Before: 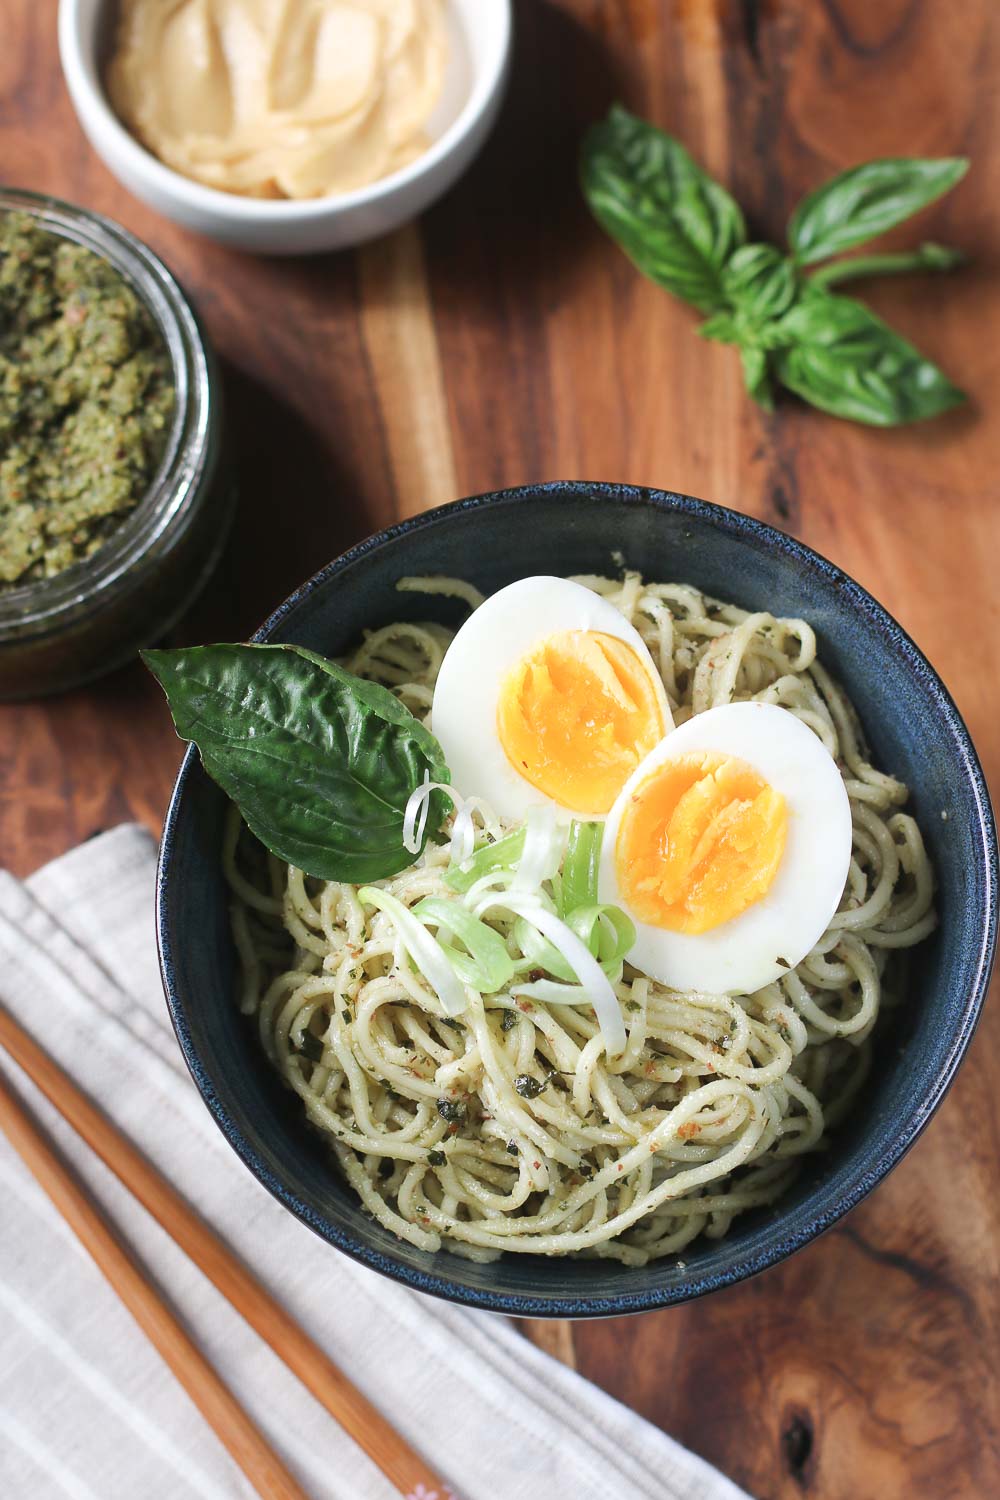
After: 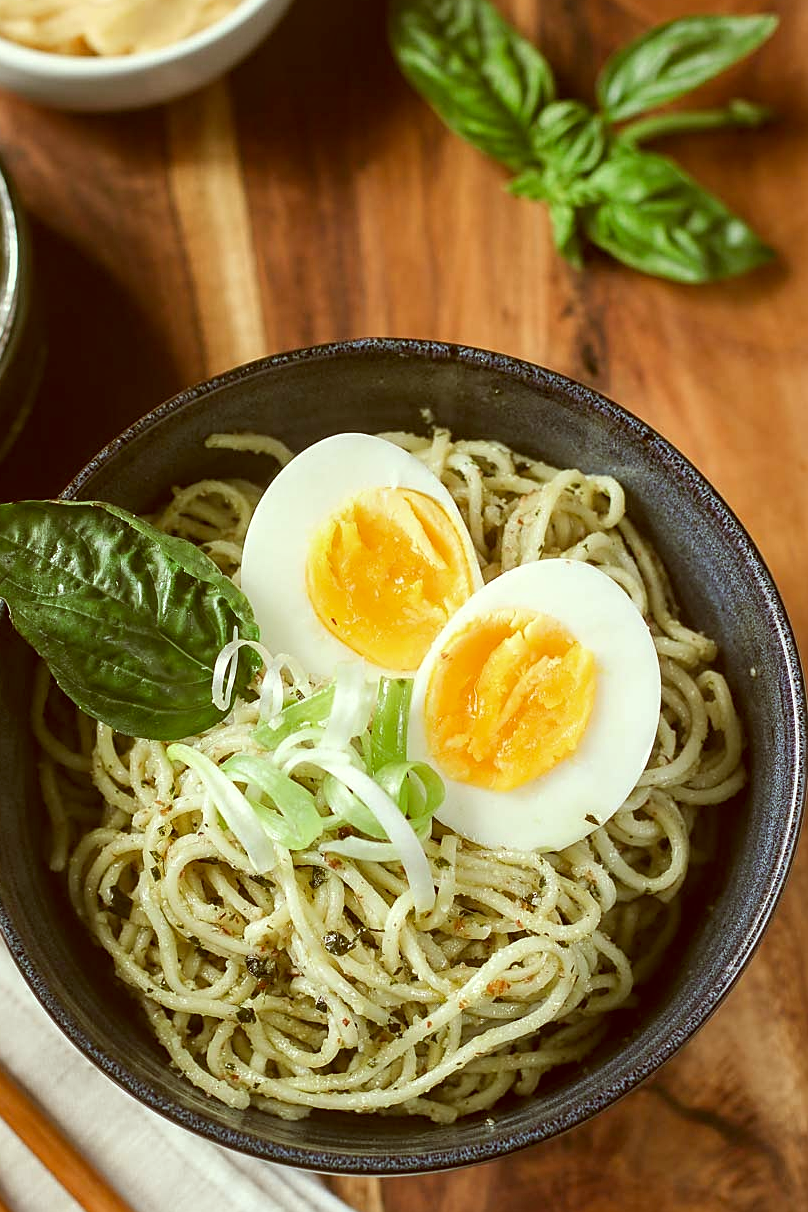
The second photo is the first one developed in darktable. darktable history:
sharpen: on, module defaults
crop: left 19.159%, top 9.58%, bottom 9.58%
local contrast: on, module defaults
color correction: highlights a* -5.94, highlights b* 9.48, shadows a* 10.12, shadows b* 23.94
